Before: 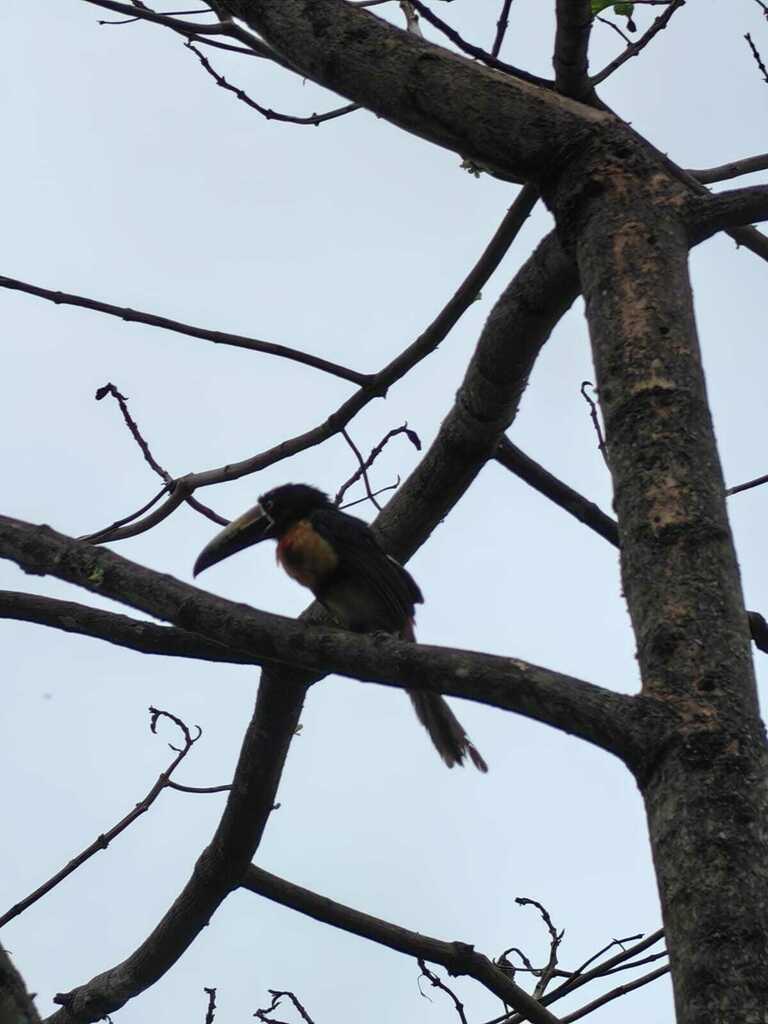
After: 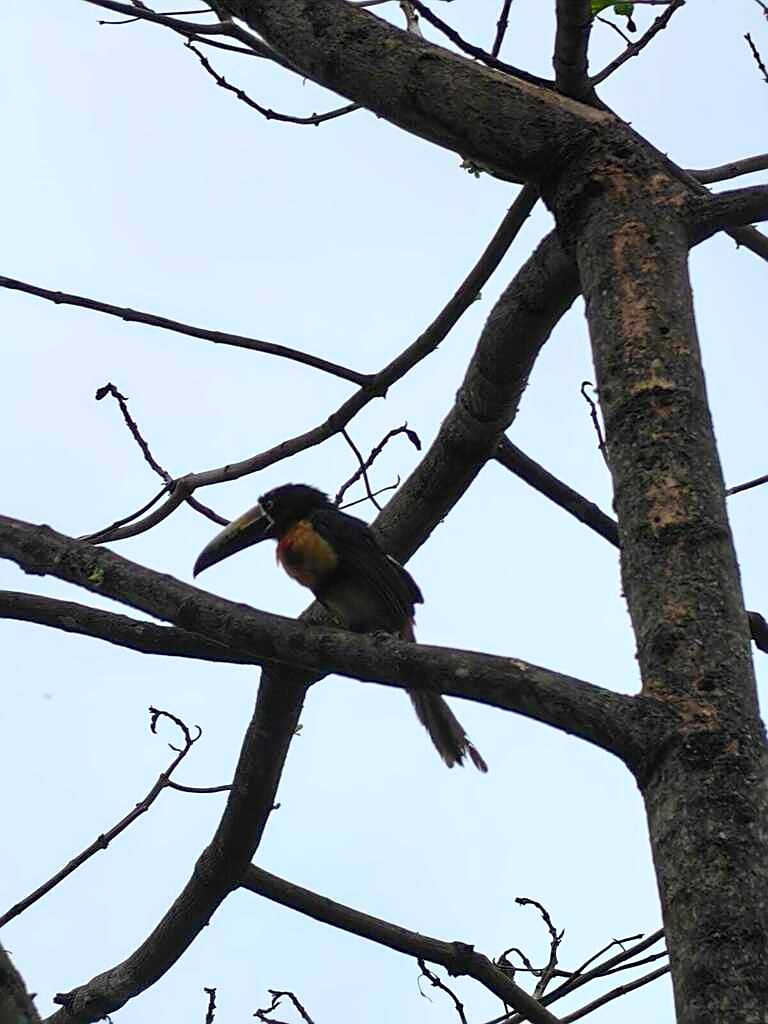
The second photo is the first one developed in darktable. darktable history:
color balance rgb: linear chroma grading › global chroma 8.33%, perceptual saturation grading › global saturation 18.52%, global vibrance 7.87%
base curve: curves: ch0 [(0, 0) (0.666, 0.806) (1, 1)]
sharpen: on, module defaults
